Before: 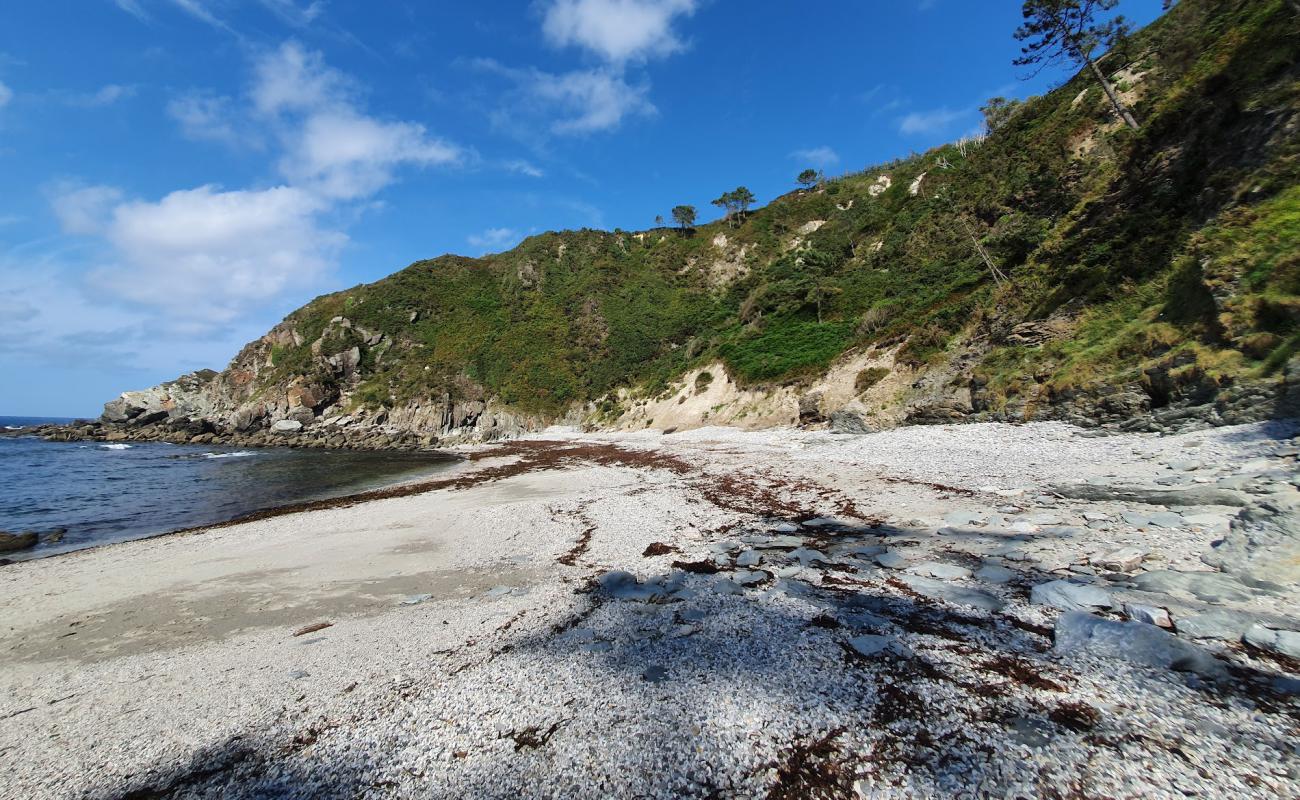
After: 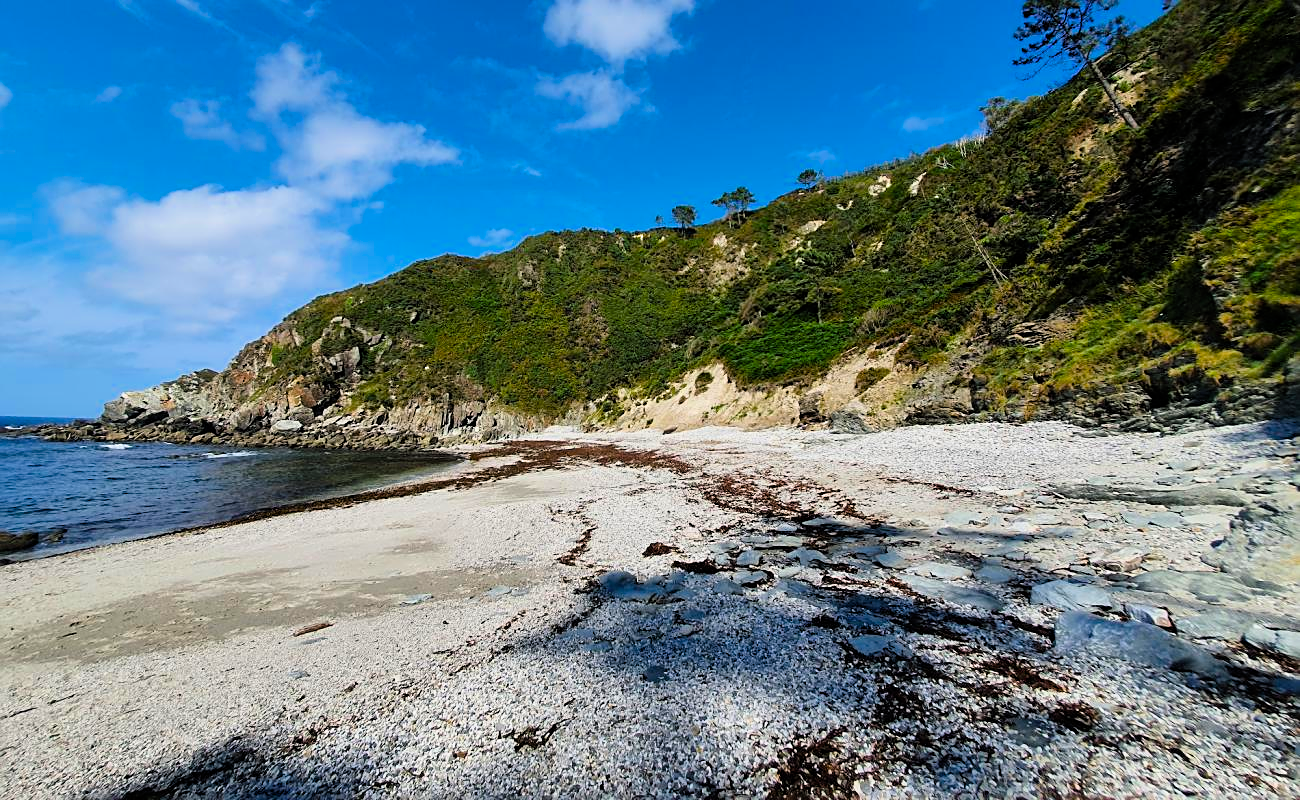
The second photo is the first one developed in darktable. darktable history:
color balance rgb: shadows lift › chroma 1%, shadows lift › hue 214.9°, perceptual saturation grading › global saturation 49.322%
sharpen: amount 0.497
filmic rgb: black relative exposure -12.81 EV, white relative exposure 2.81 EV, target black luminance 0%, hardness 8.56, latitude 70.03%, contrast 1.136, shadows ↔ highlights balance -0.606%, preserve chrominance max RGB, color science v6 (2022), contrast in shadows safe, contrast in highlights safe
